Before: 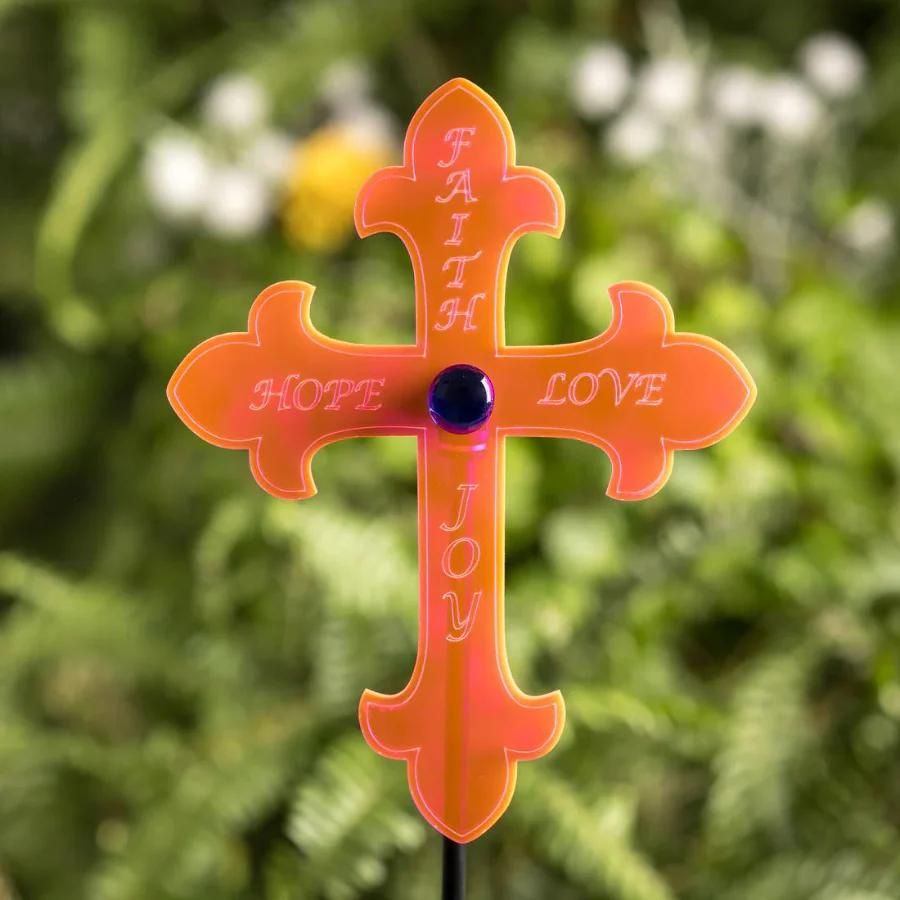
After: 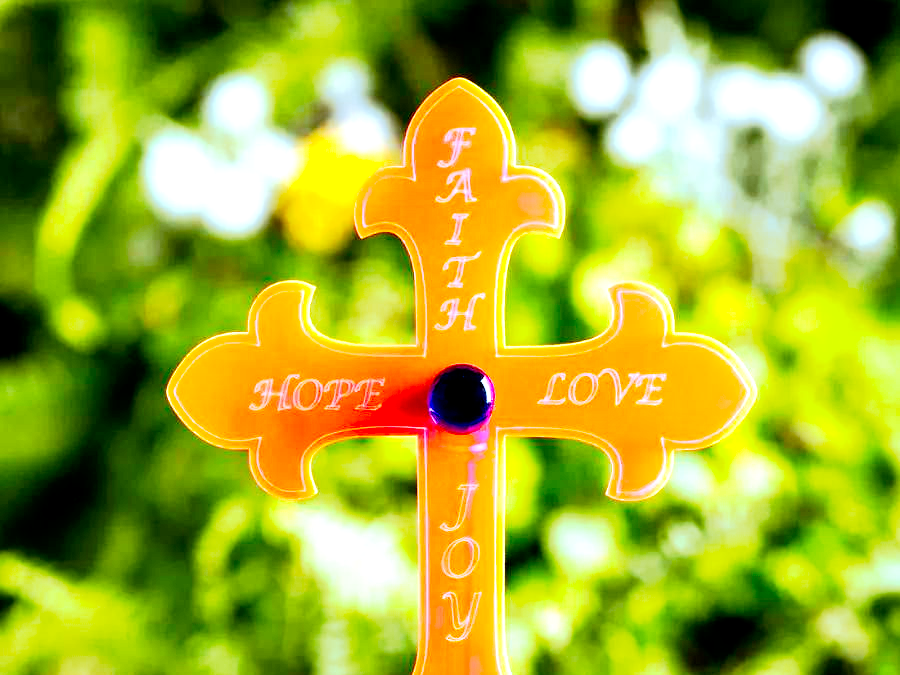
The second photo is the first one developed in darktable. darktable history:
crop: bottom 24.967%
exposure: black level correction 0.011, exposure 1.088 EV, compensate exposure bias true, compensate highlight preservation false
color balance: output saturation 120%
color correction: highlights a* -9.73, highlights b* -21.22
tone curve: curves: ch0 [(0, 0) (0.003, 0.001) (0.011, 0.001) (0.025, 0.001) (0.044, 0.001) (0.069, 0.003) (0.1, 0.007) (0.136, 0.013) (0.177, 0.032) (0.224, 0.083) (0.277, 0.157) (0.335, 0.237) (0.399, 0.334) (0.468, 0.446) (0.543, 0.562) (0.623, 0.683) (0.709, 0.801) (0.801, 0.869) (0.898, 0.918) (1, 1)], preserve colors none
